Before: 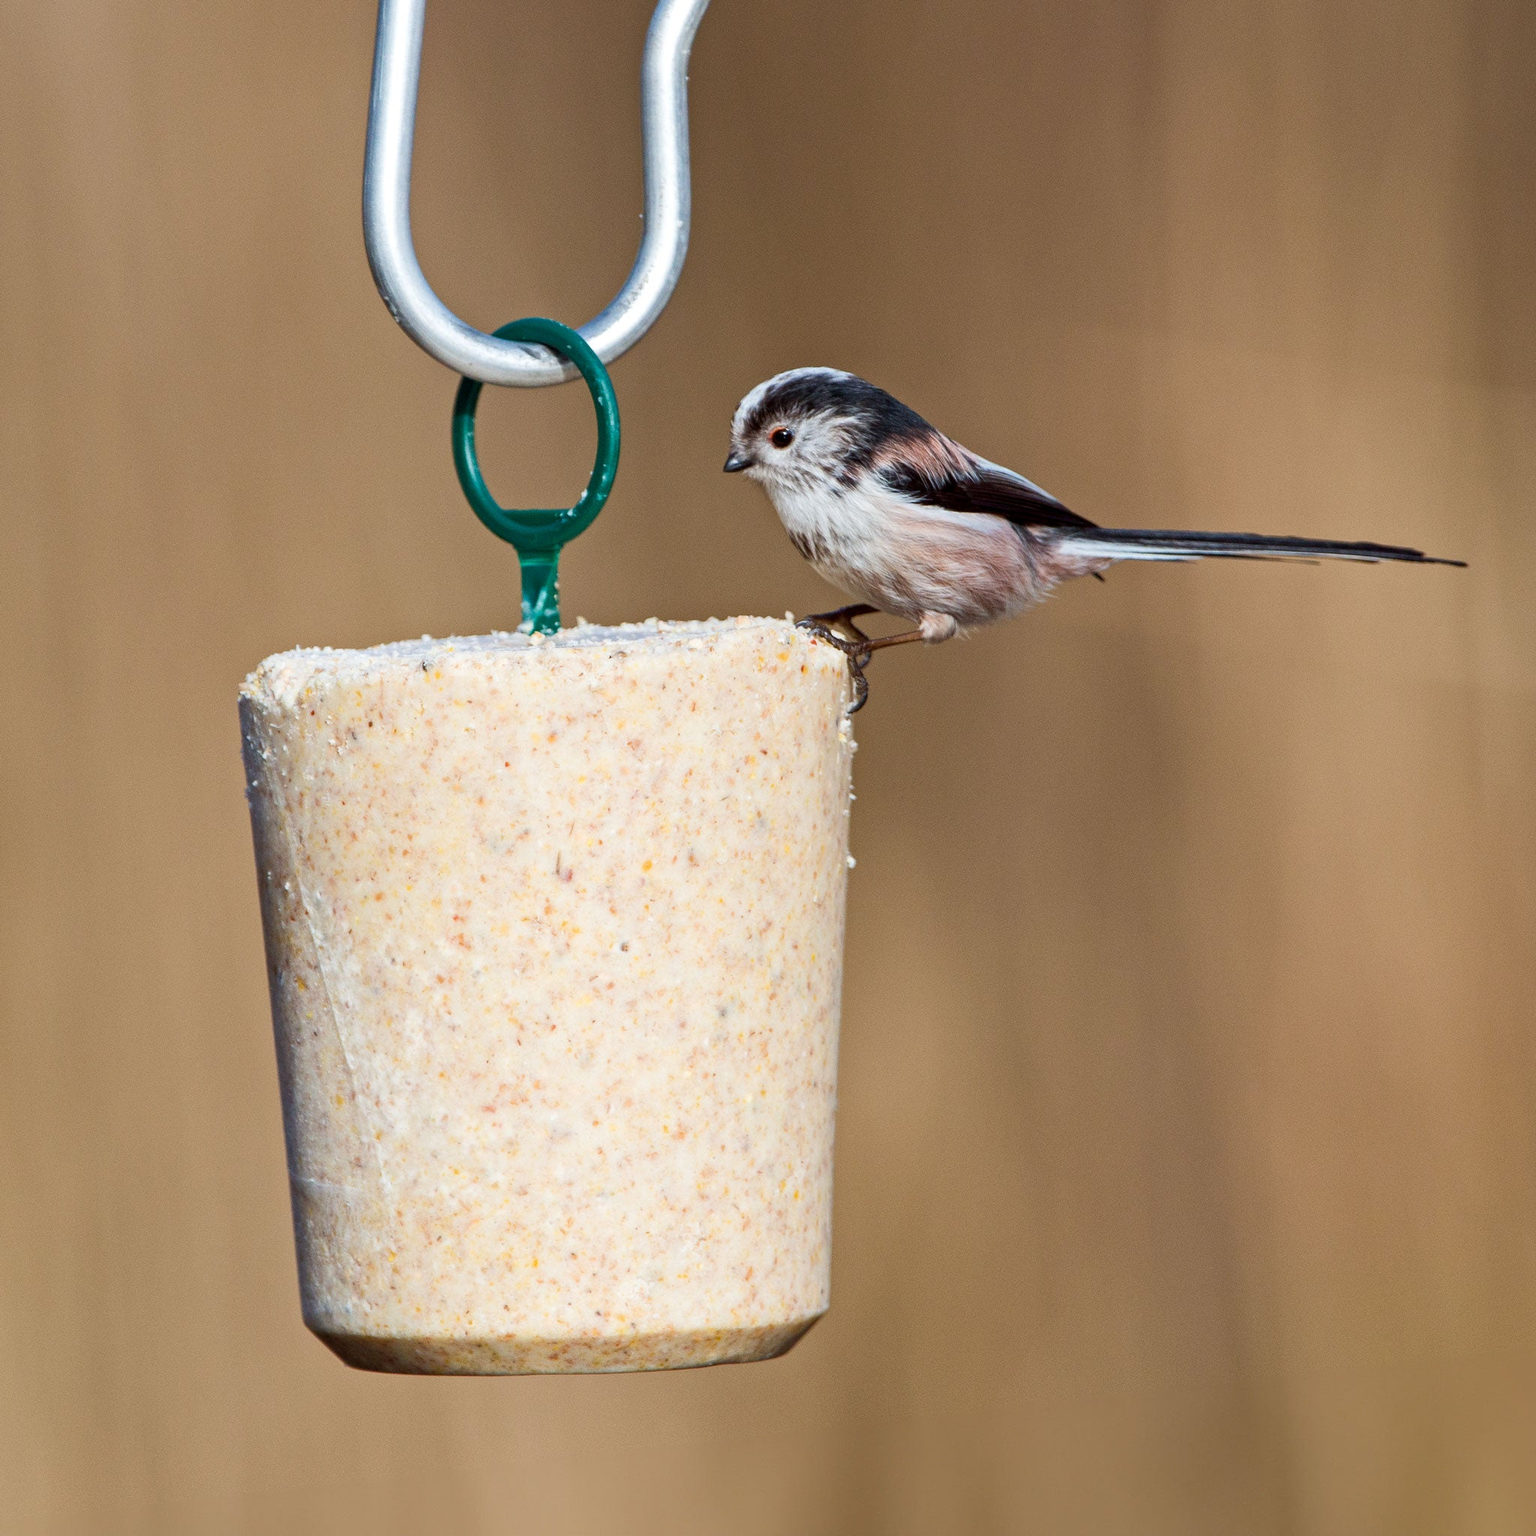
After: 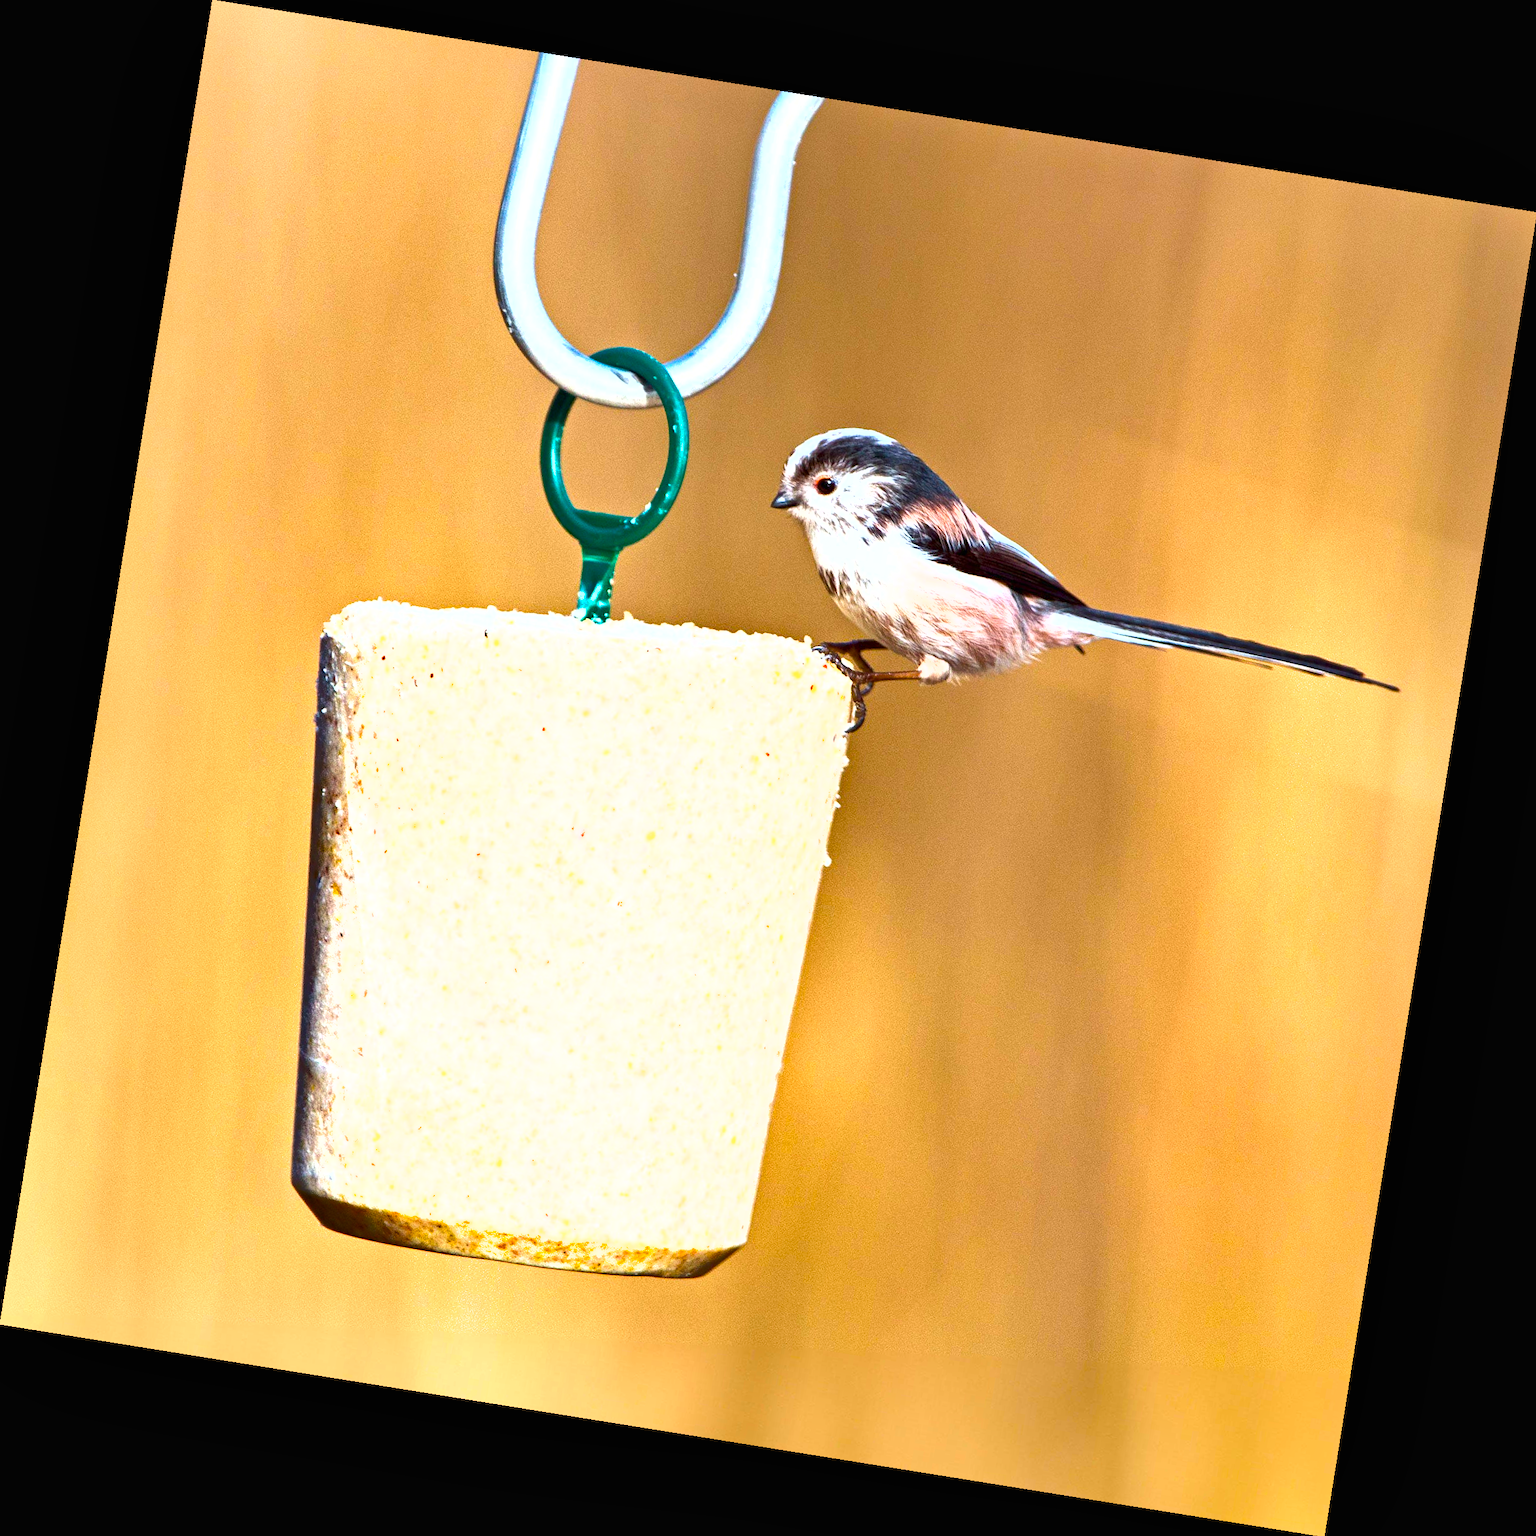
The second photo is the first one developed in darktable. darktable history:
shadows and highlights: low approximation 0.01, soften with gaussian
exposure: black level correction 0, exposure 1.45 EV, compensate exposure bias true, compensate highlight preservation false
rotate and perspective: rotation 9.12°, automatic cropping off
color balance rgb: linear chroma grading › global chroma 15%, perceptual saturation grading › global saturation 30%
